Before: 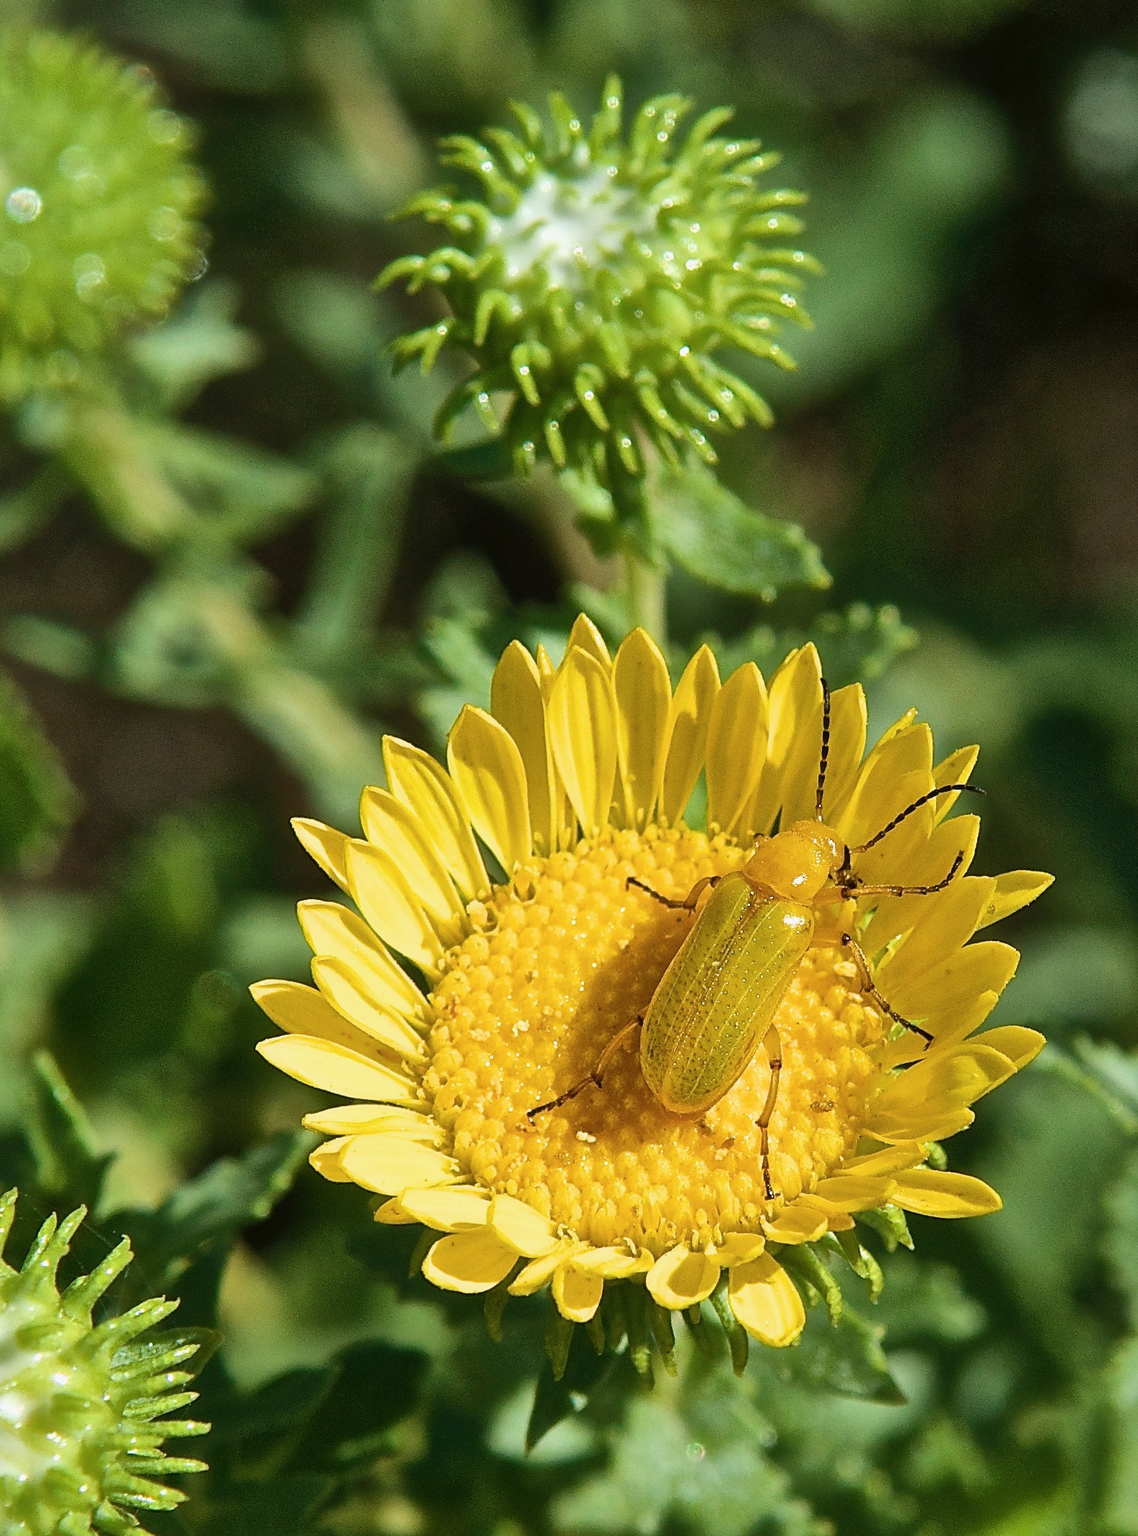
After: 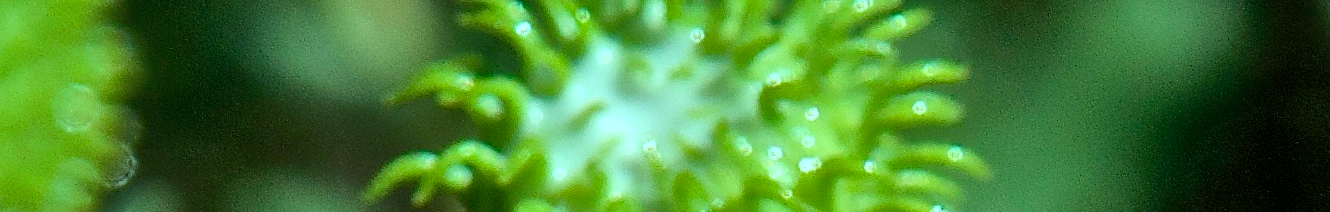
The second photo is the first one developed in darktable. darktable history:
shadows and highlights: shadows 37.27, highlights -28.18, soften with gaussian
color balance rgb: shadows lift › chroma 7.23%, shadows lift › hue 246.48°, highlights gain › chroma 5.38%, highlights gain › hue 196.93°, white fulcrum 1 EV
crop and rotate: left 9.644%, top 9.491%, right 6.021%, bottom 80.509%
